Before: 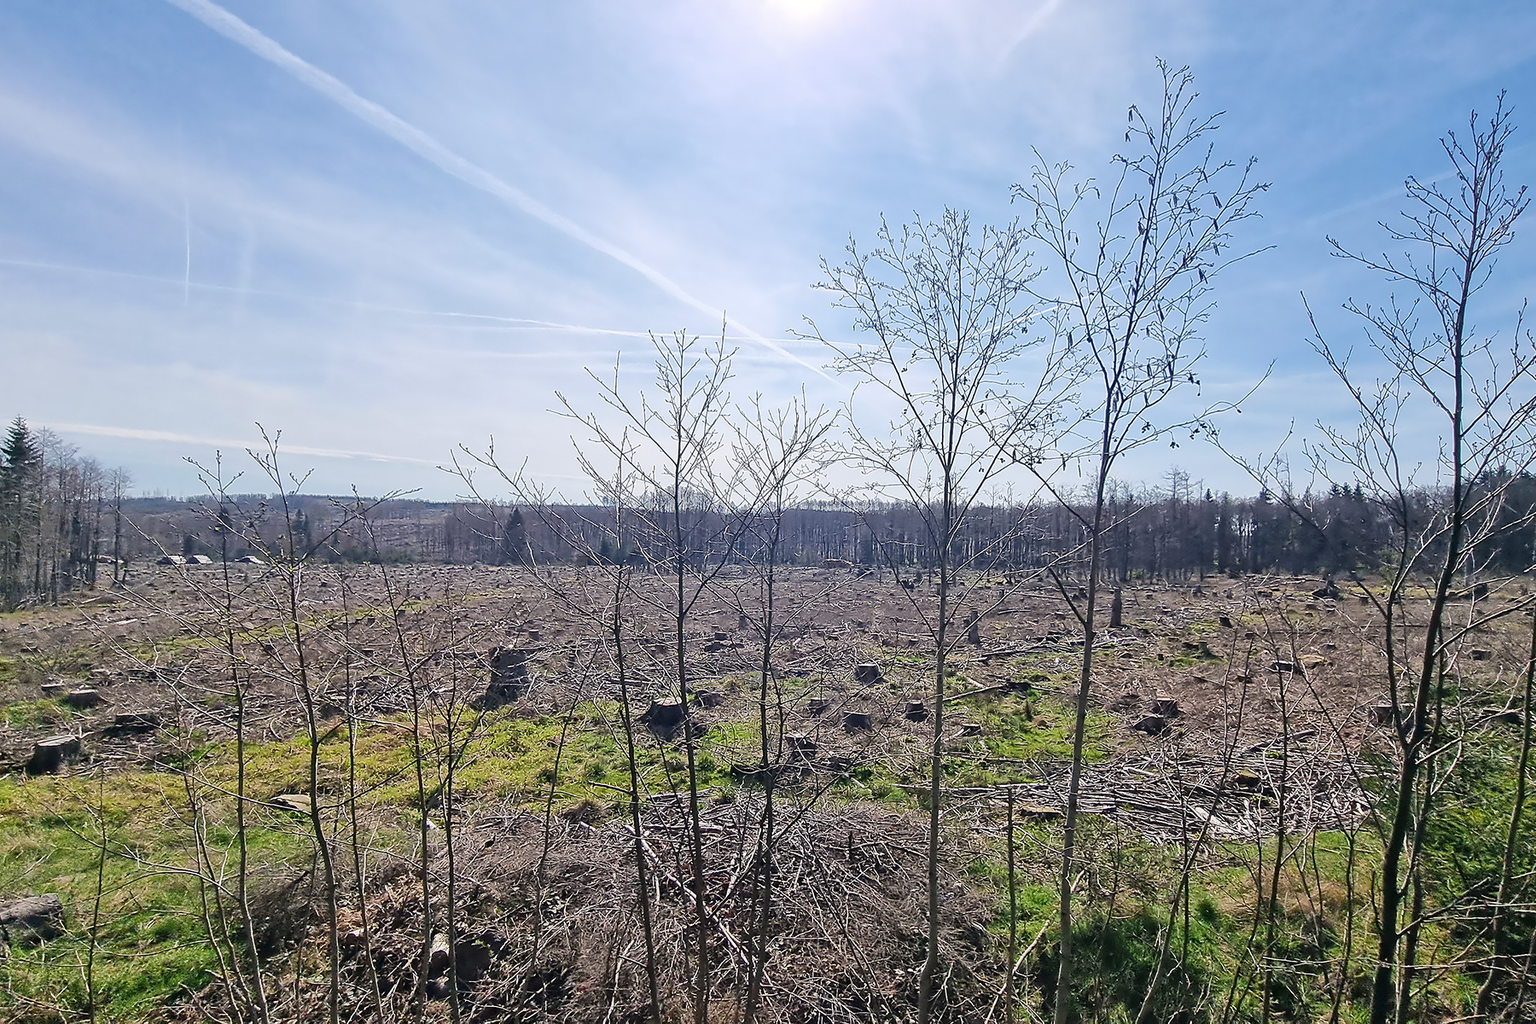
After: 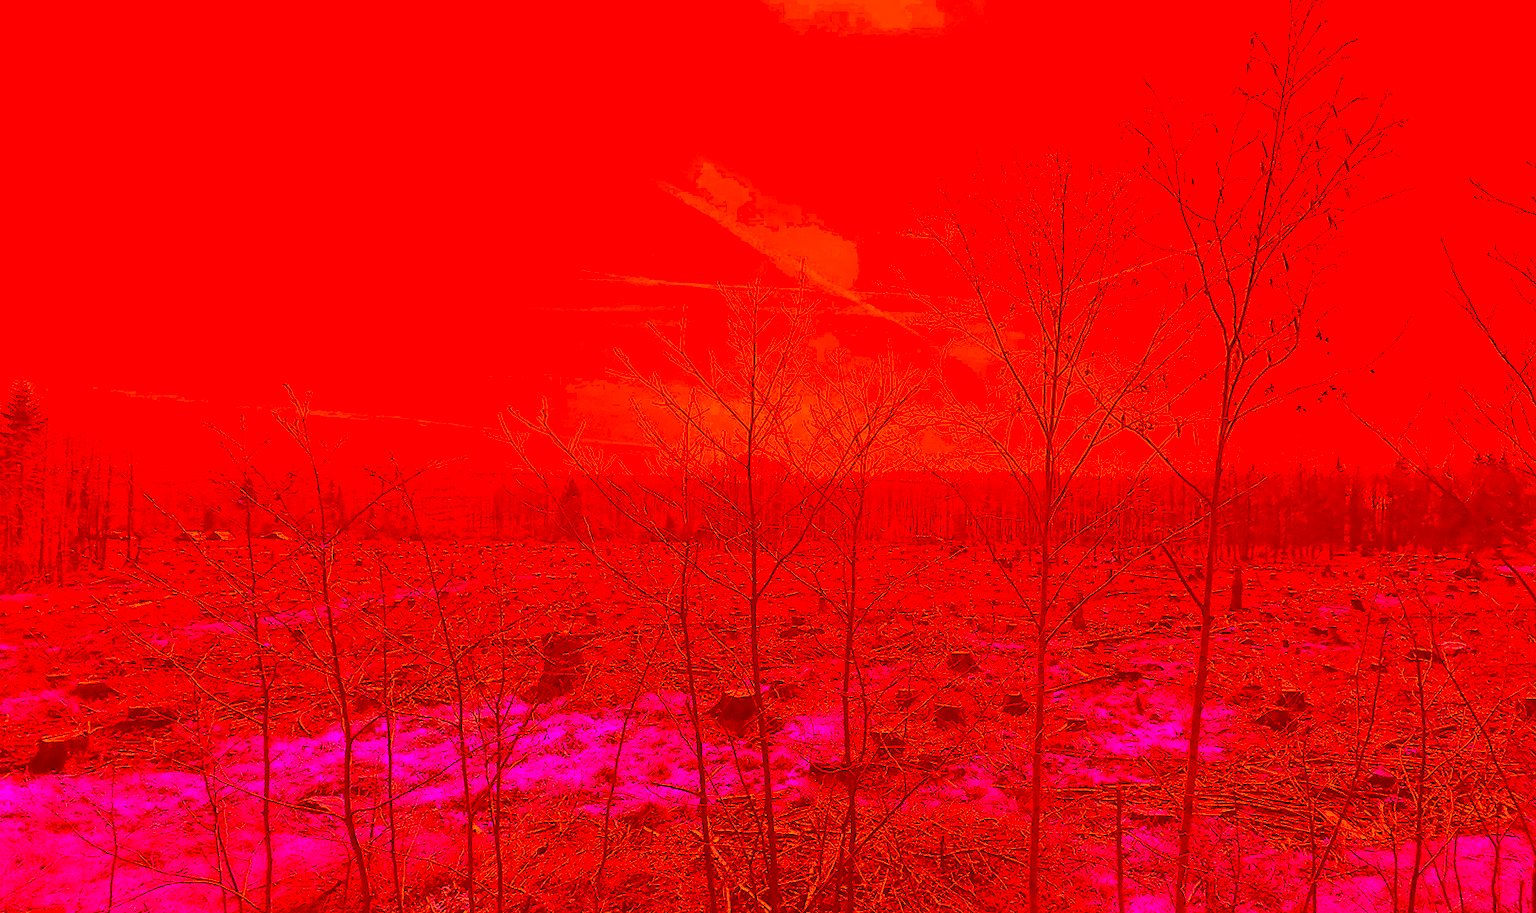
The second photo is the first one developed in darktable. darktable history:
exposure: compensate highlight preservation false
color correction: highlights a* -39.68, highlights b* -40, shadows a* -40, shadows b* -40, saturation -3
contrast brightness saturation: contrast -0.02, brightness -0.01, saturation 0.03
crop: top 7.49%, right 9.717%, bottom 11.943%
